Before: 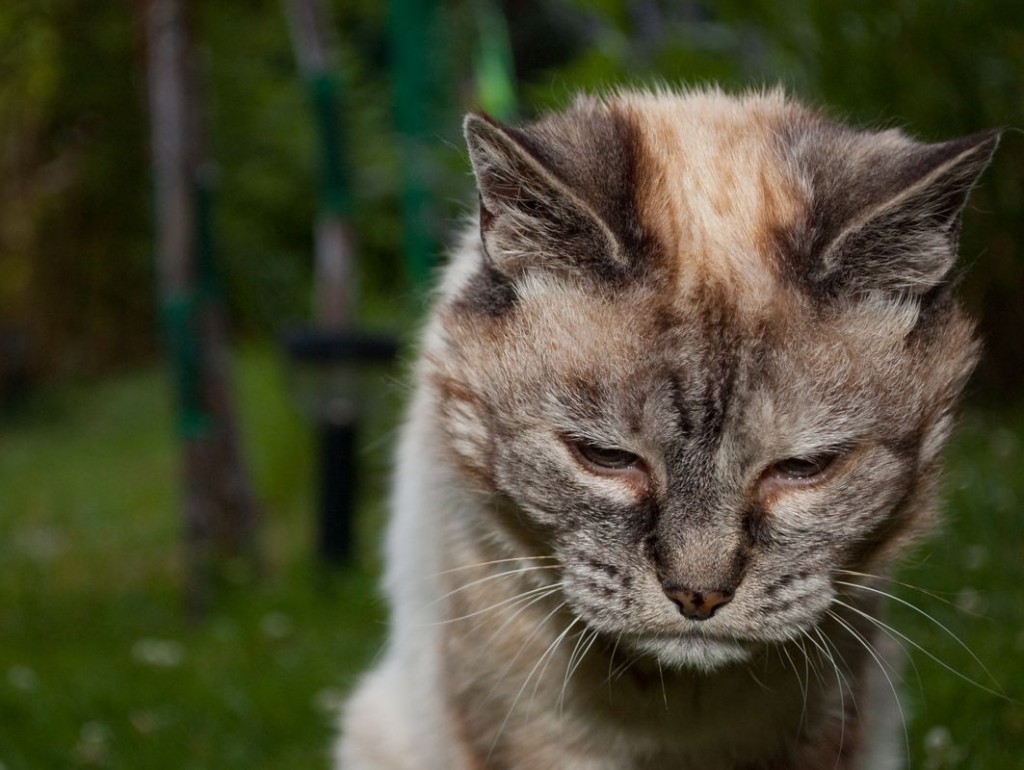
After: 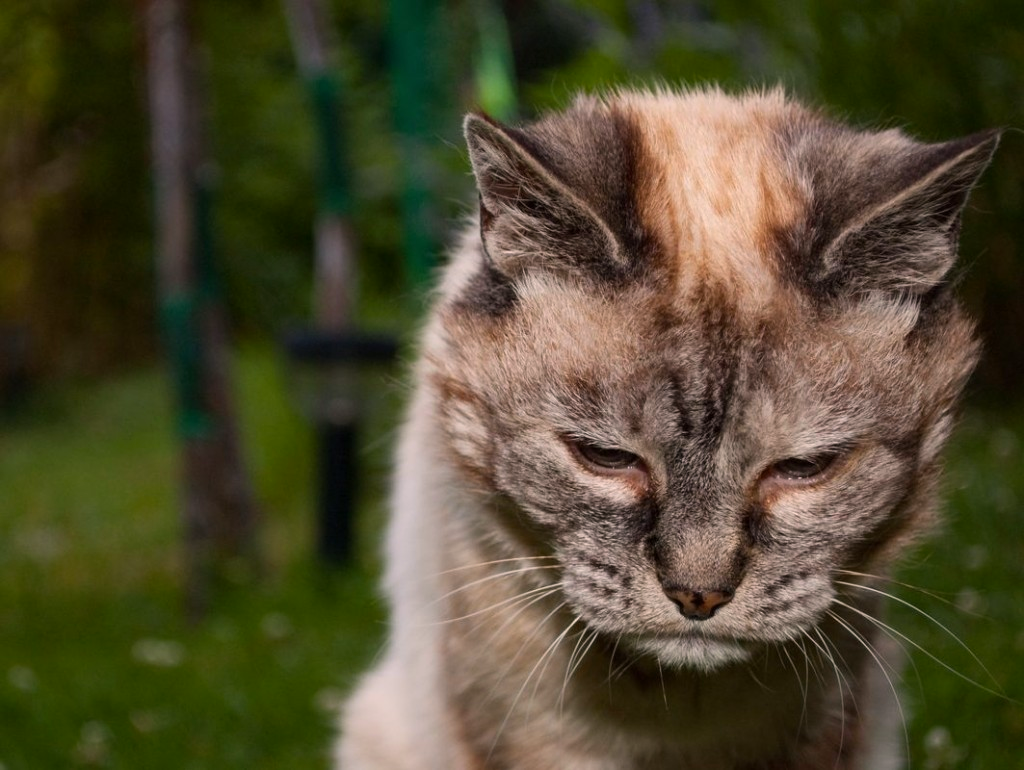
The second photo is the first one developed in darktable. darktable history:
contrast brightness saturation: contrast 0.1, brightness 0.034, saturation 0.095
color correction: highlights a* 7.67, highlights b* 3.84
exposure: compensate highlight preservation false
